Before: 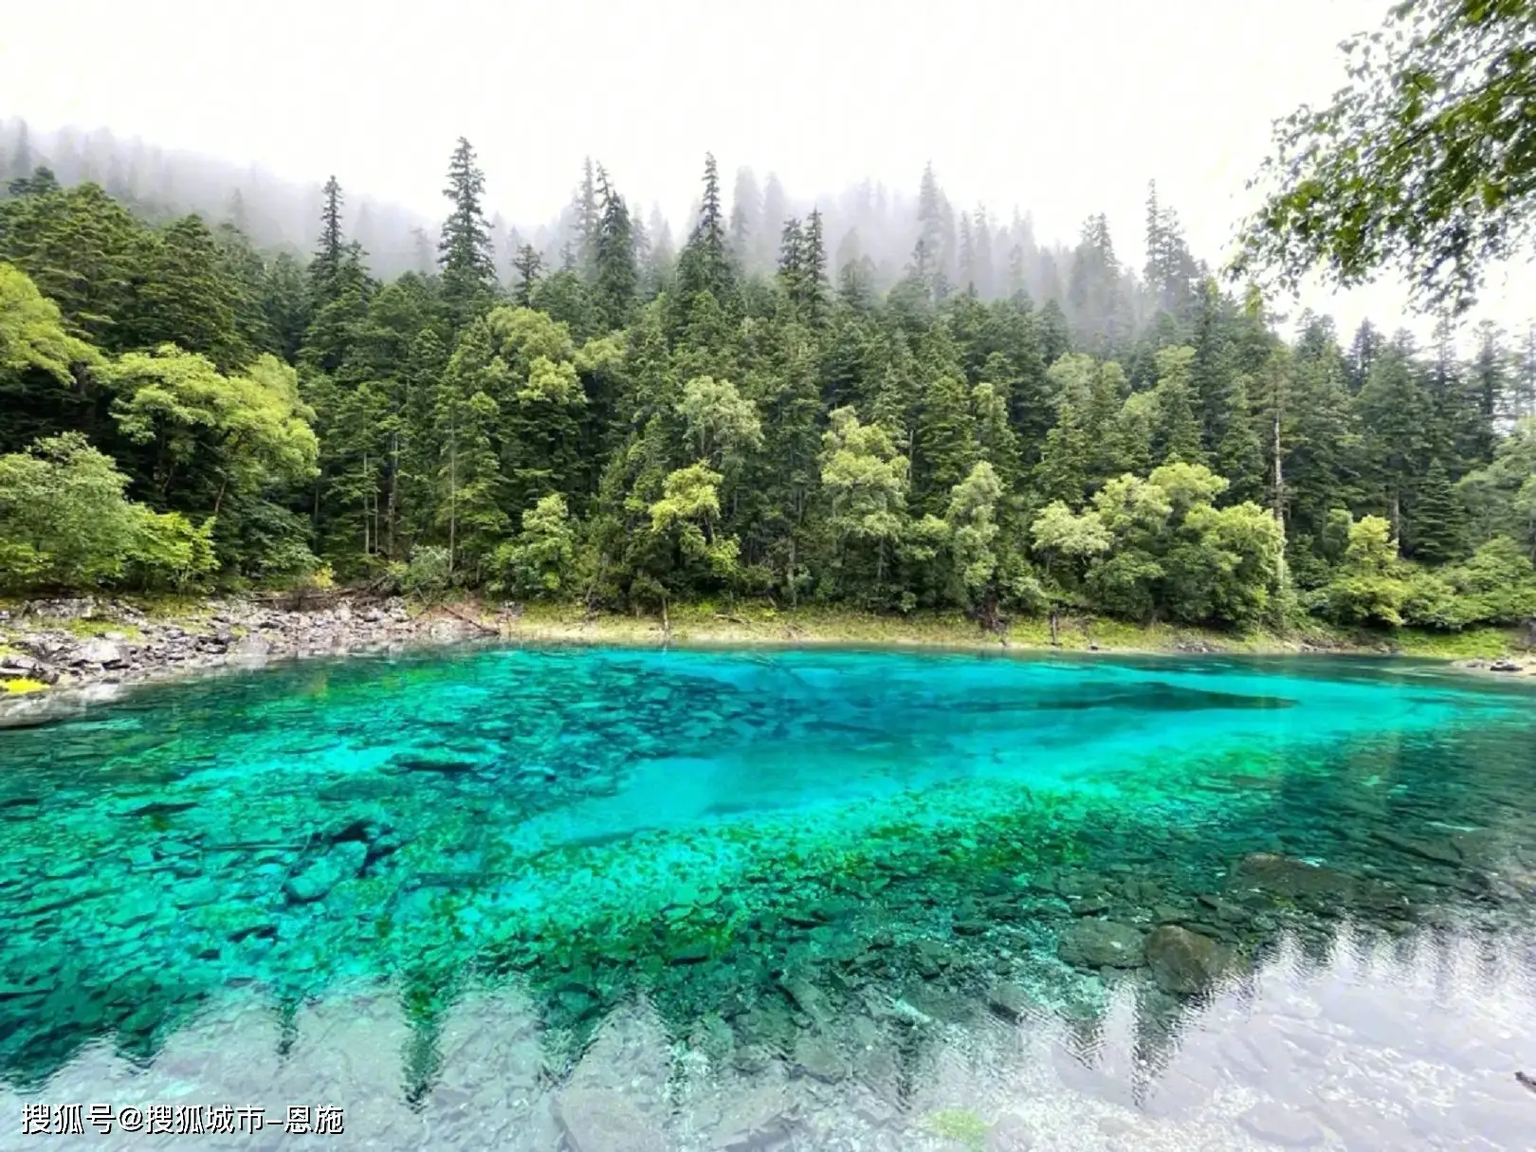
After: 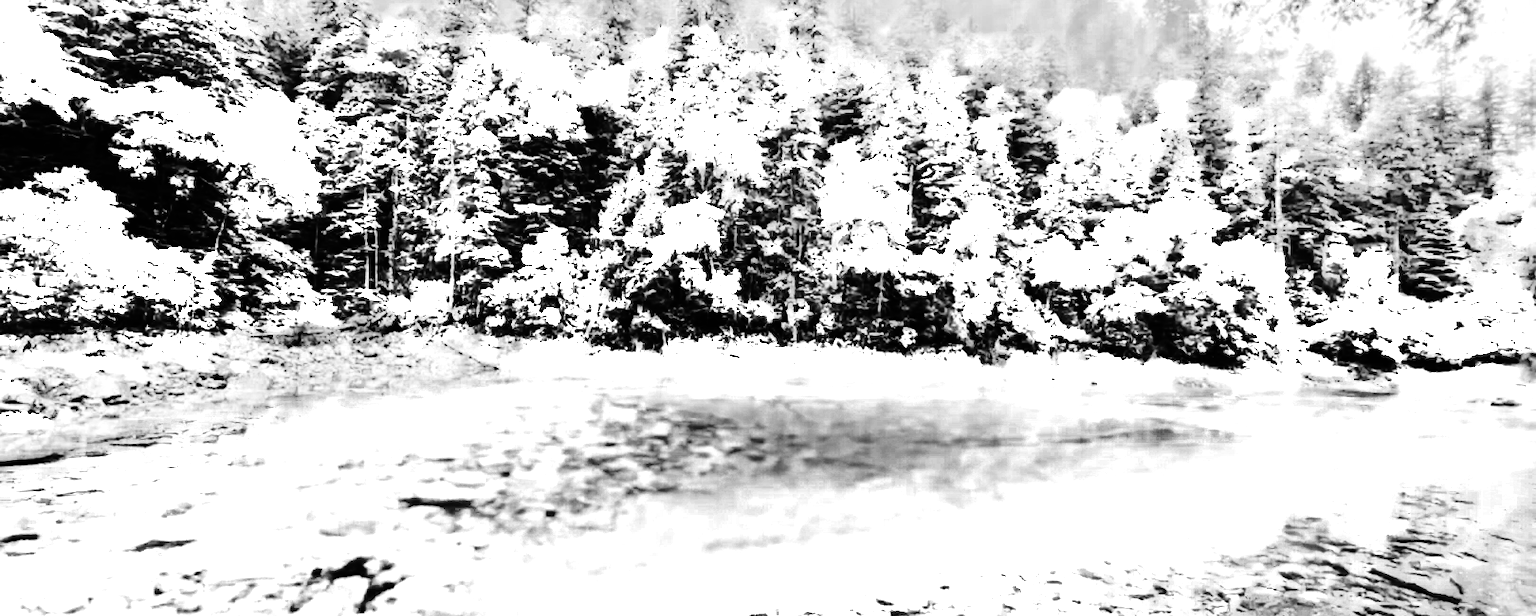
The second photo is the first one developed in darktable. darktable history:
base curve: curves: ch0 [(0, 0) (0.036, 0.01) (0.123, 0.254) (0.258, 0.504) (0.507, 0.748) (1, 1)], preserve colors none
color zones: curves: ch0 [(0, 0.554) (0.146, 0.662) (0.293, 0.86) (0.503, 0.774) (0.637, 0.106) (0.74, 0.072) (0.866, 0.488) (0.998, 0.569)]; ch1 [(0, 0) (0.143, 0) (0.286, 0) (0.429, 0) (0.571, 0) (0.714, 0) (0.857, 0)]
crop and rotate: top 23.043%, bottom 23.437%
